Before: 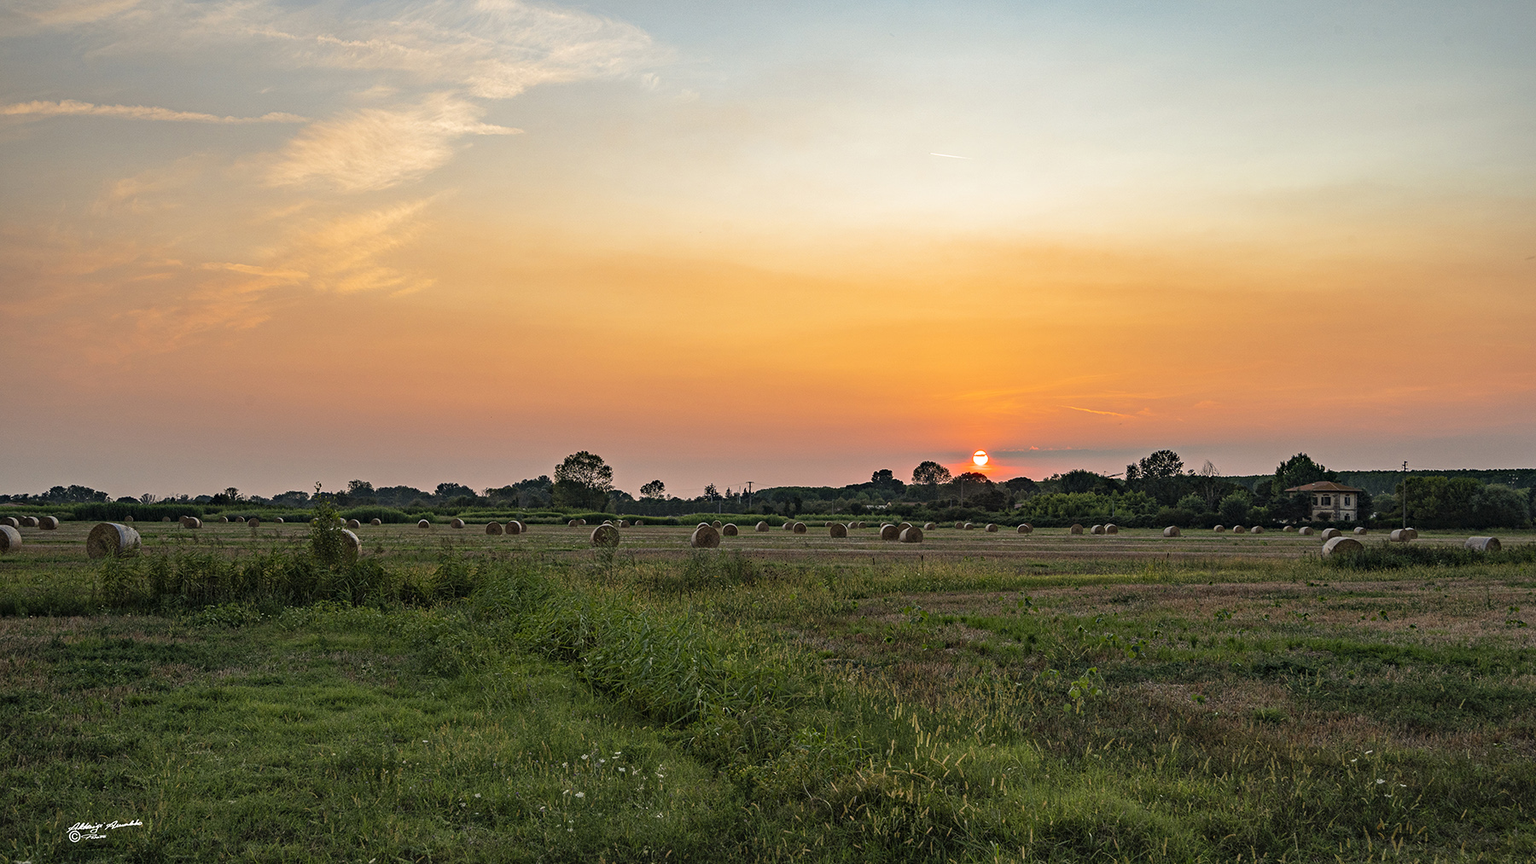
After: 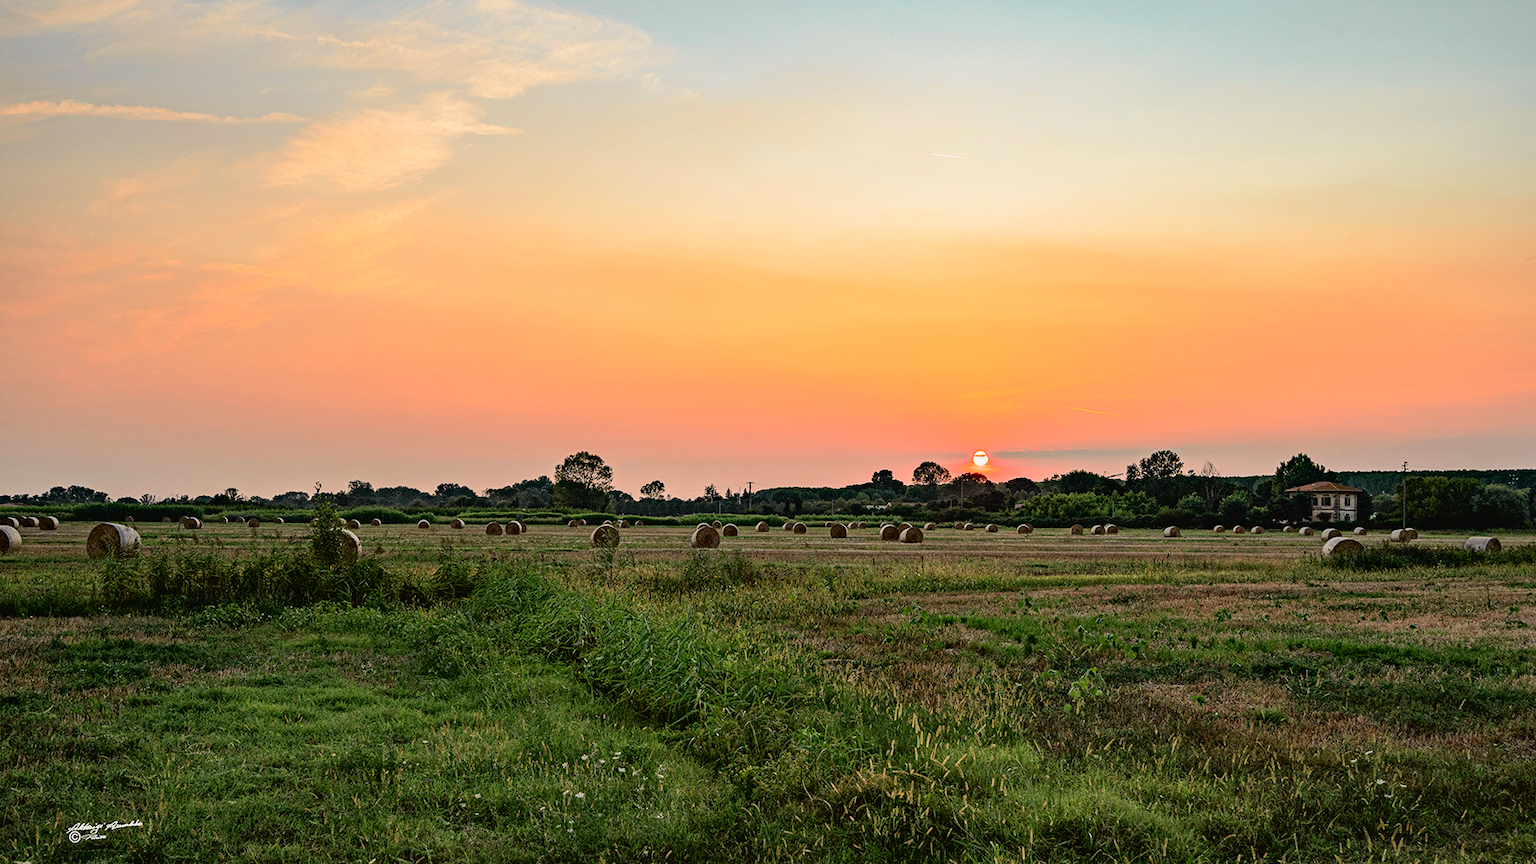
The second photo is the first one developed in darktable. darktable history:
tone curve: curves: ch0 [(0, 0.019) (0.066, 0.043) (0.189, 0.182) (0.359, 0.417) (0.485, 0.576) (0.656, 0.734) (0.851, 0.861) (0.997, 0.959)]; ch1 [(0, 0) (0.179, 0.123) (0.381, 0.36) (0.425, 0.41) (0.474, 0.472) (0.499, 0.501) (0.514, 0.517) (0.571, 0.584) (0.649, 0.677) (0.812, 0.856) (1, 1)]; ch2 [(0, 0) (0.246, 0.214) (0.421, 0.427) (0.459, 0.484) (0.5, 0.504) (0.518, 0.523) (0.529, 0.544) (0.56, 0.581) (0.617, 0.631) (0.744, 0.734) (0.867, 0.821) (0.993, 0.889)], color space Lab, independent channels, preserve colors none
